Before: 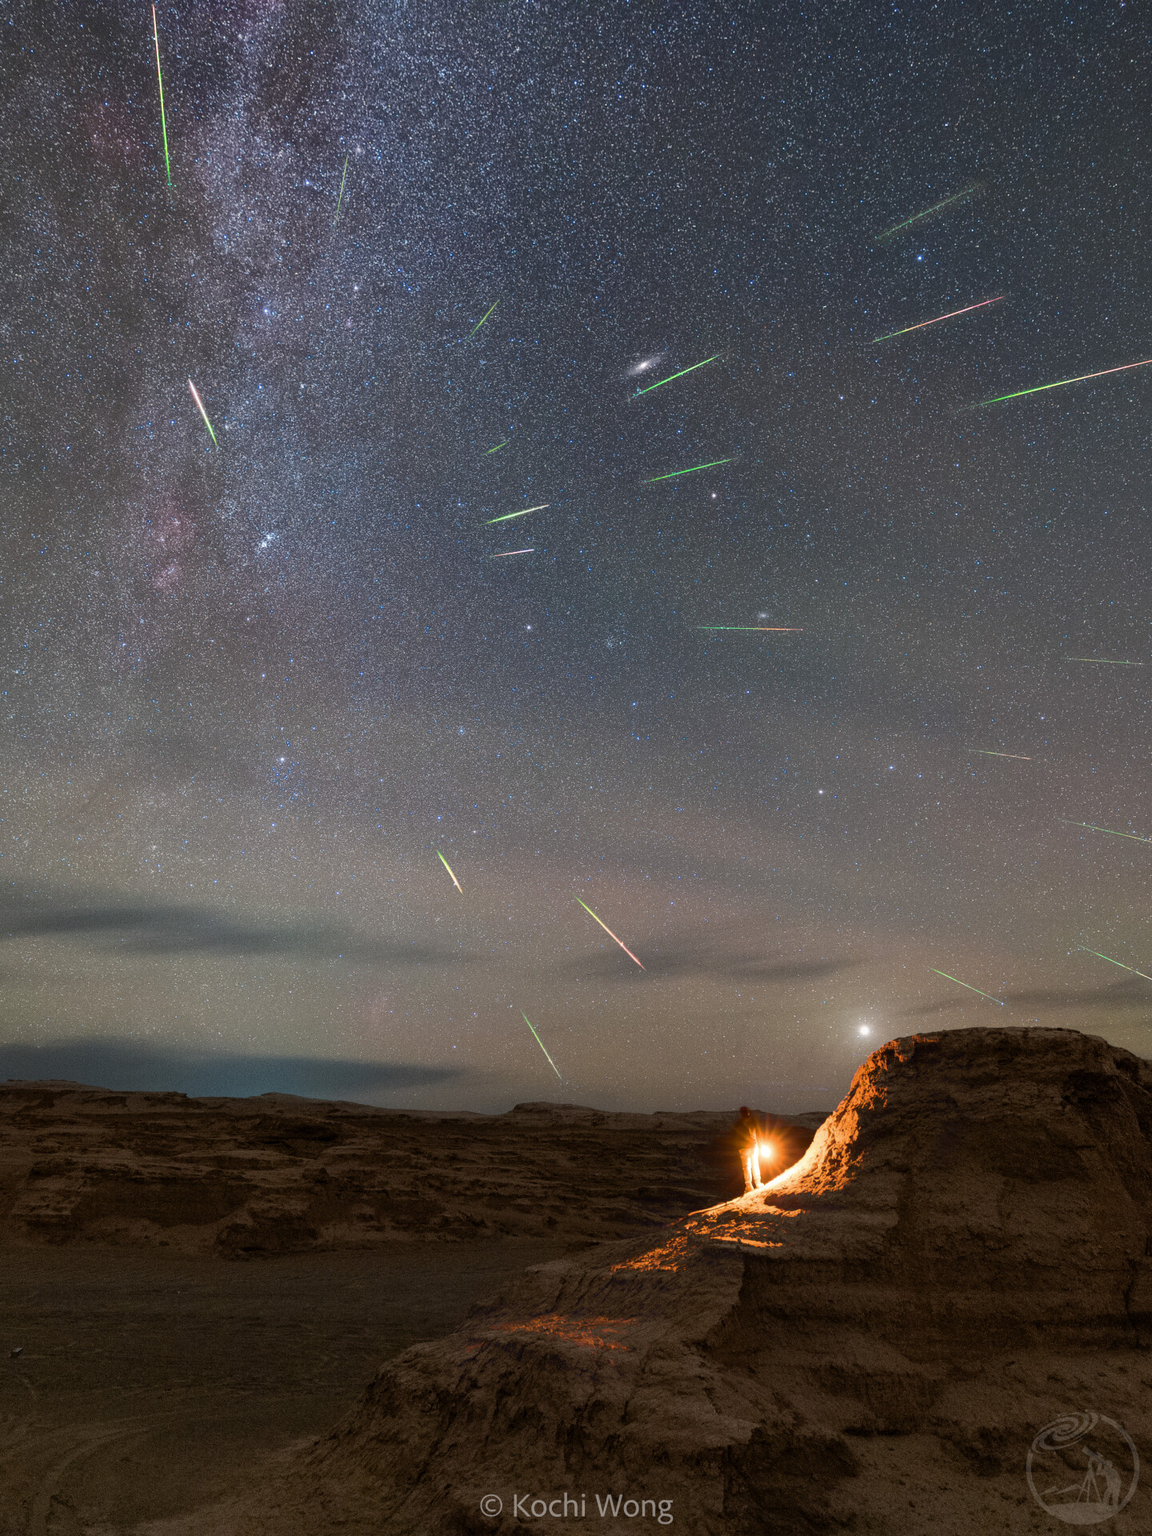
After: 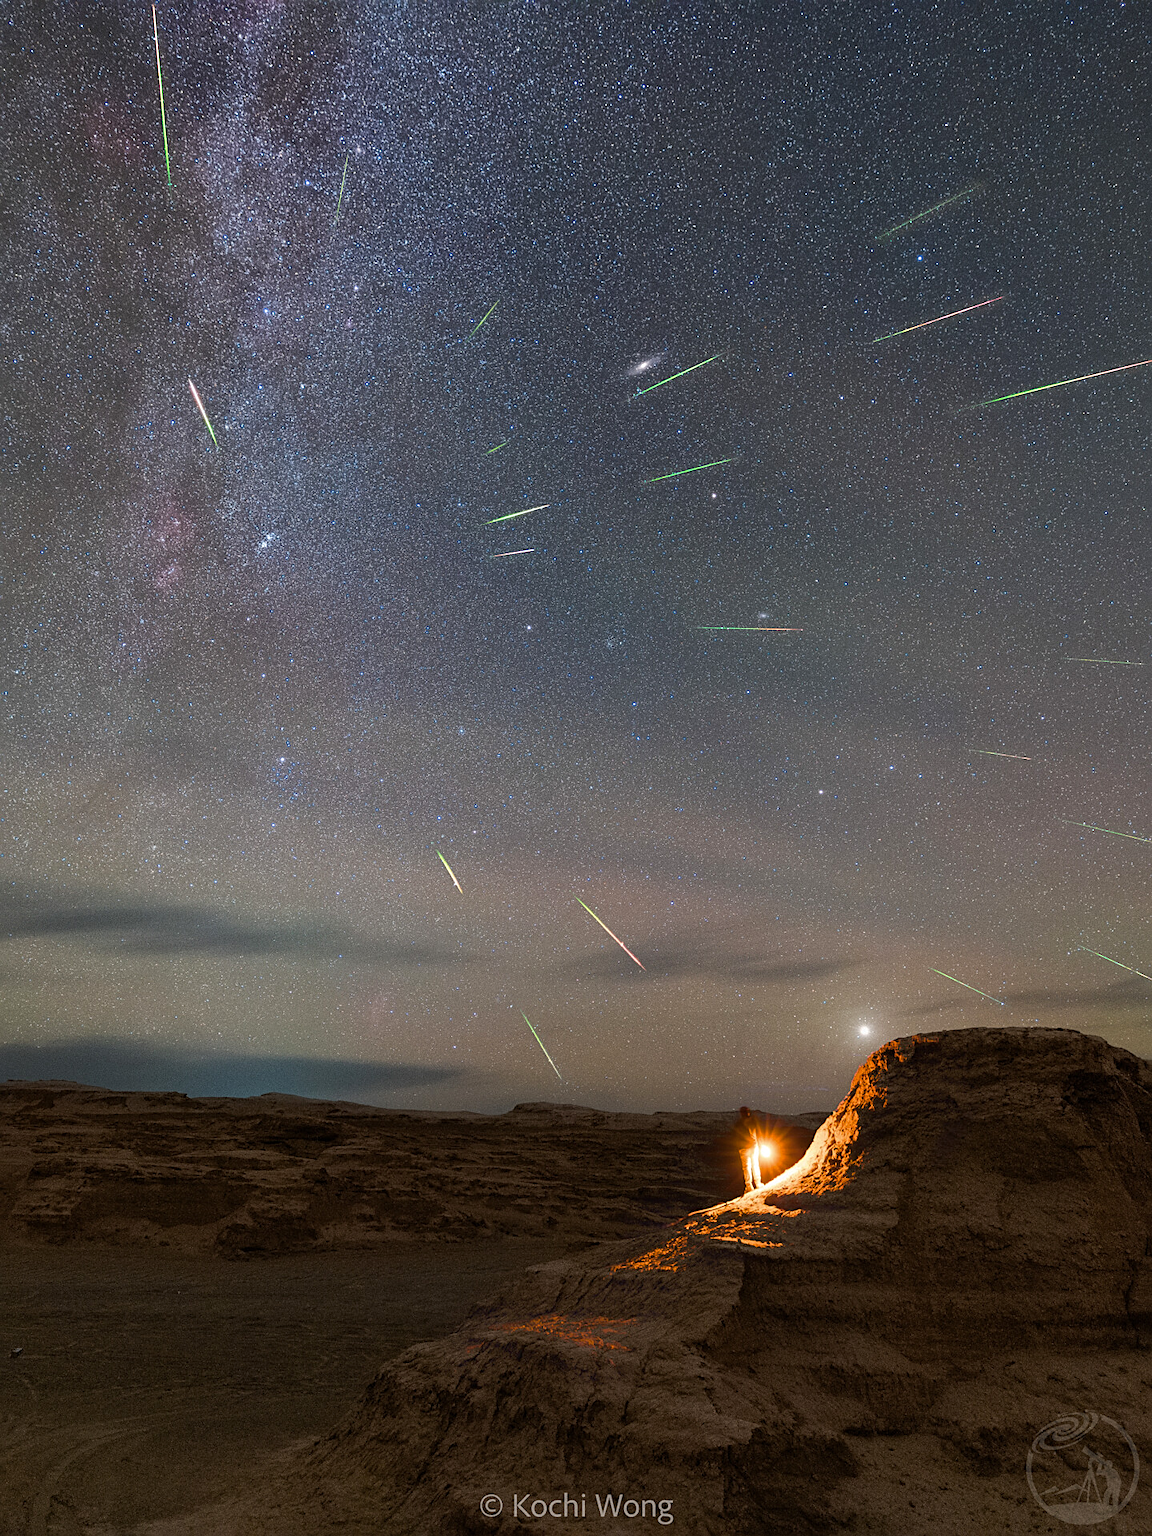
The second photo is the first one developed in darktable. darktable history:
sharpen: on, module defaults
color balance rgb: shadows fall-off 101%, linear chroma grading › mid-tones 7.63%, perceptual saturation grading › mid-tones 11.68%, mask middle-gray fulcrum 22.45%, global vibrance 10.11%, saturation formula JzAzBz (2021)
